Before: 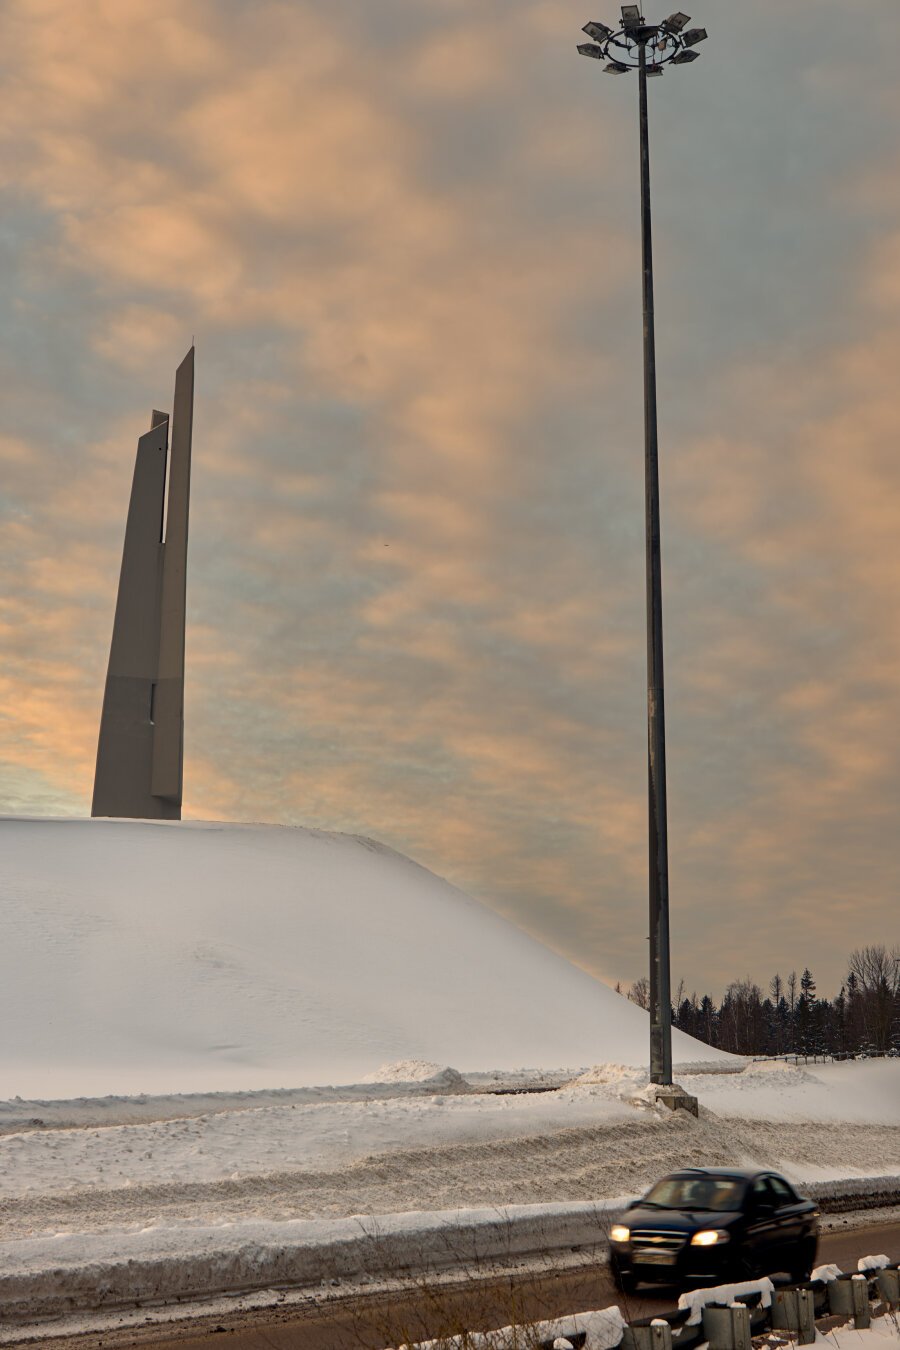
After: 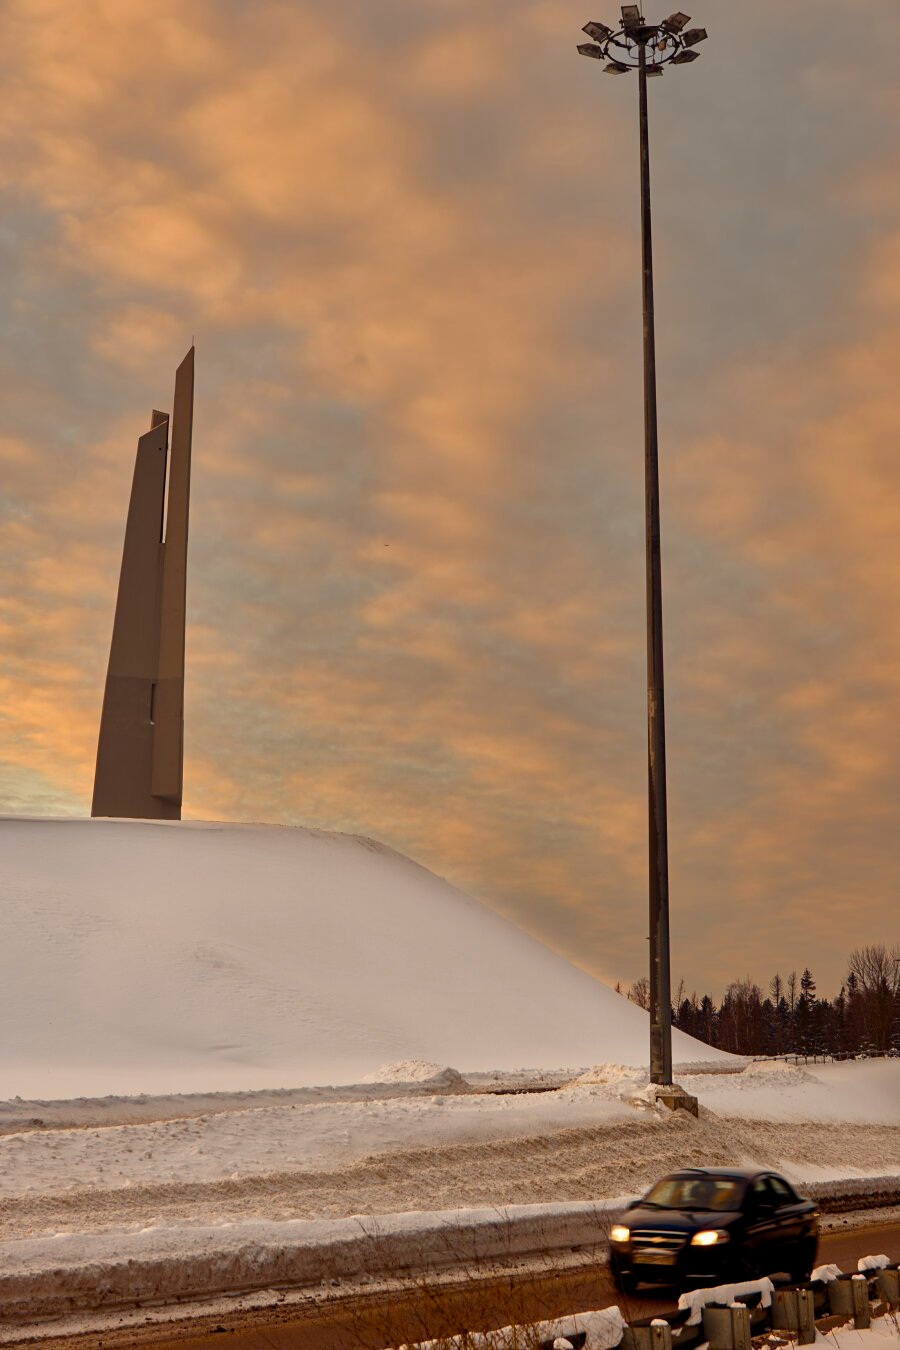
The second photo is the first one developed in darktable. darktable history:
color correction: saturation 1.11
rgb levels: mode RGB, independent channels, levels [[0, 0.5, 1], [0, 0.521, 1], [0, 0.536, 1]]
color balance rgb: perceptual saturation grading › global saturation 20%, perceptual saturation grading › highlights -25%, perceptual saturation grading › shadows 25%
